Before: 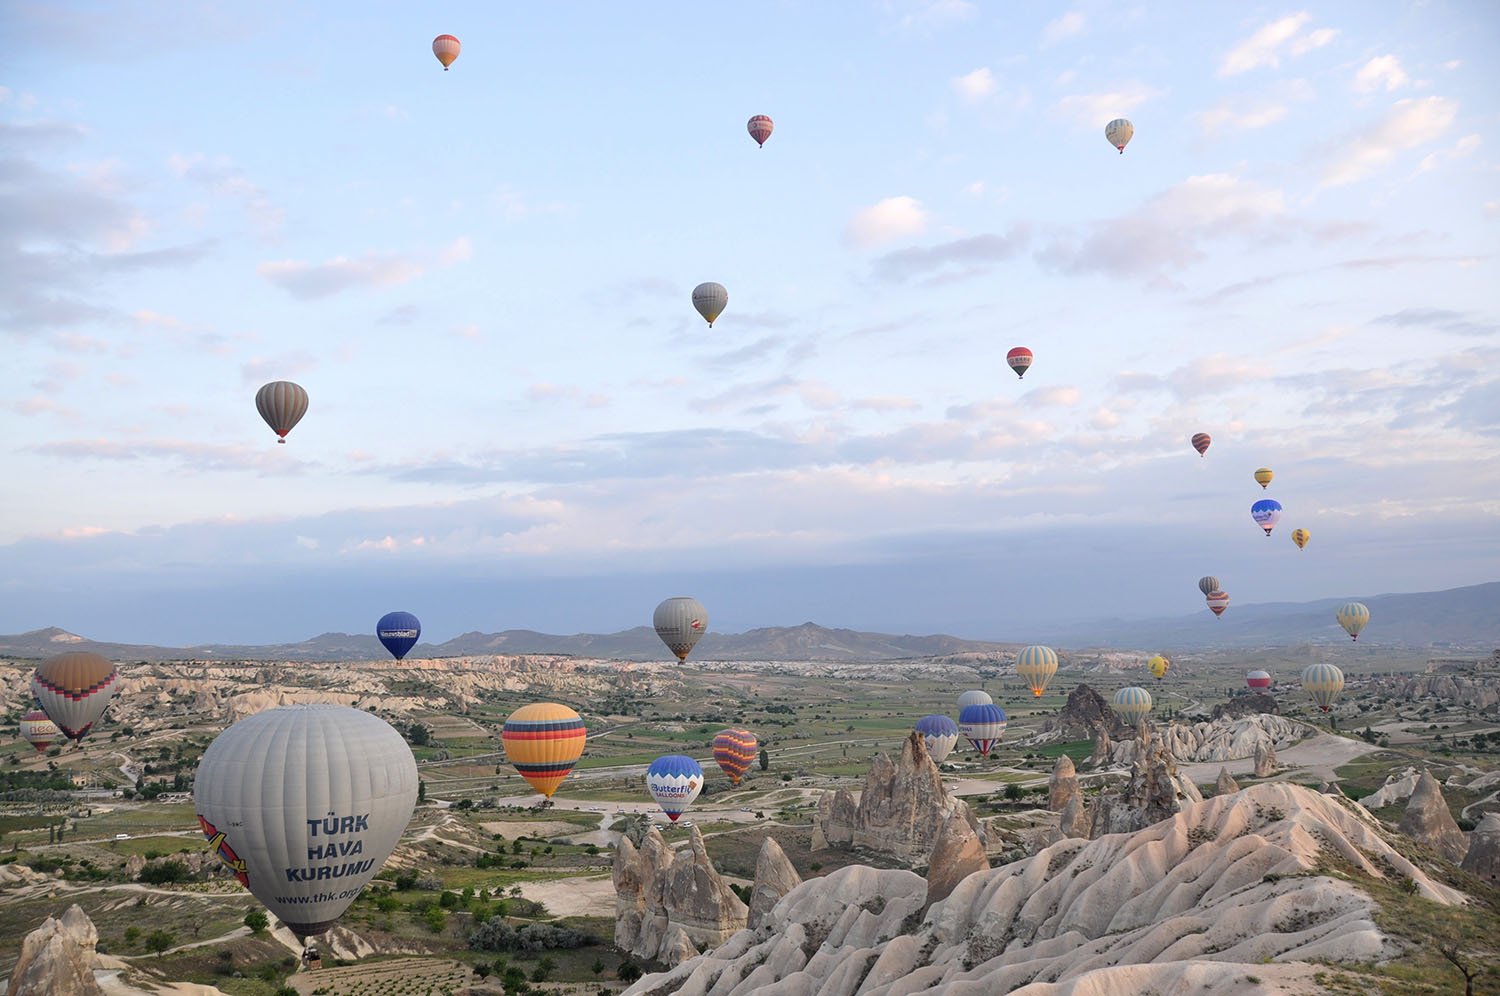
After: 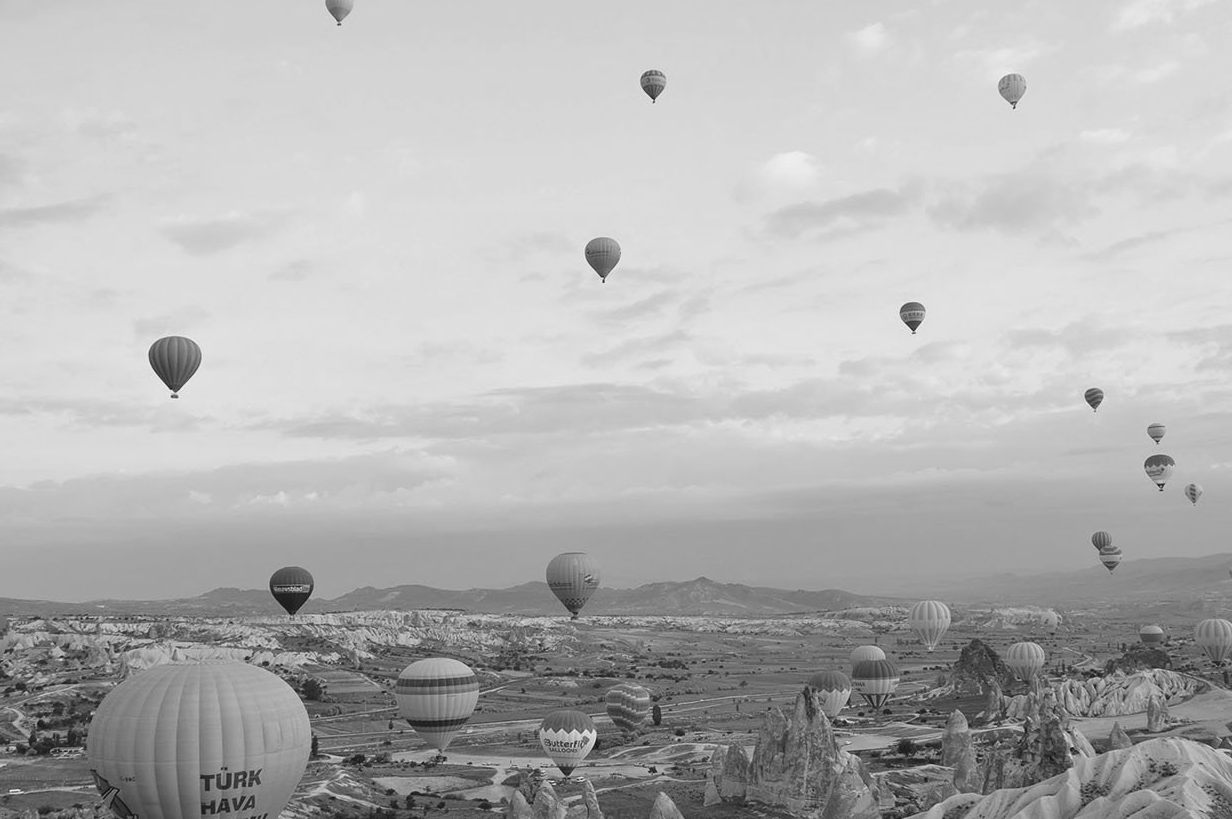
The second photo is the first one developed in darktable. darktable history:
crop and rotate: left 7.196%, top 4.574%, right 10.605%, bottom 13.178%
monochrome: on, module defaults
color balance: lift [1.005, 0.99, 1.007, 1.01], gamma [1, 1.034, 1.032, 0.966], gain [0.873, 1.055, 1.067, 0.933]
